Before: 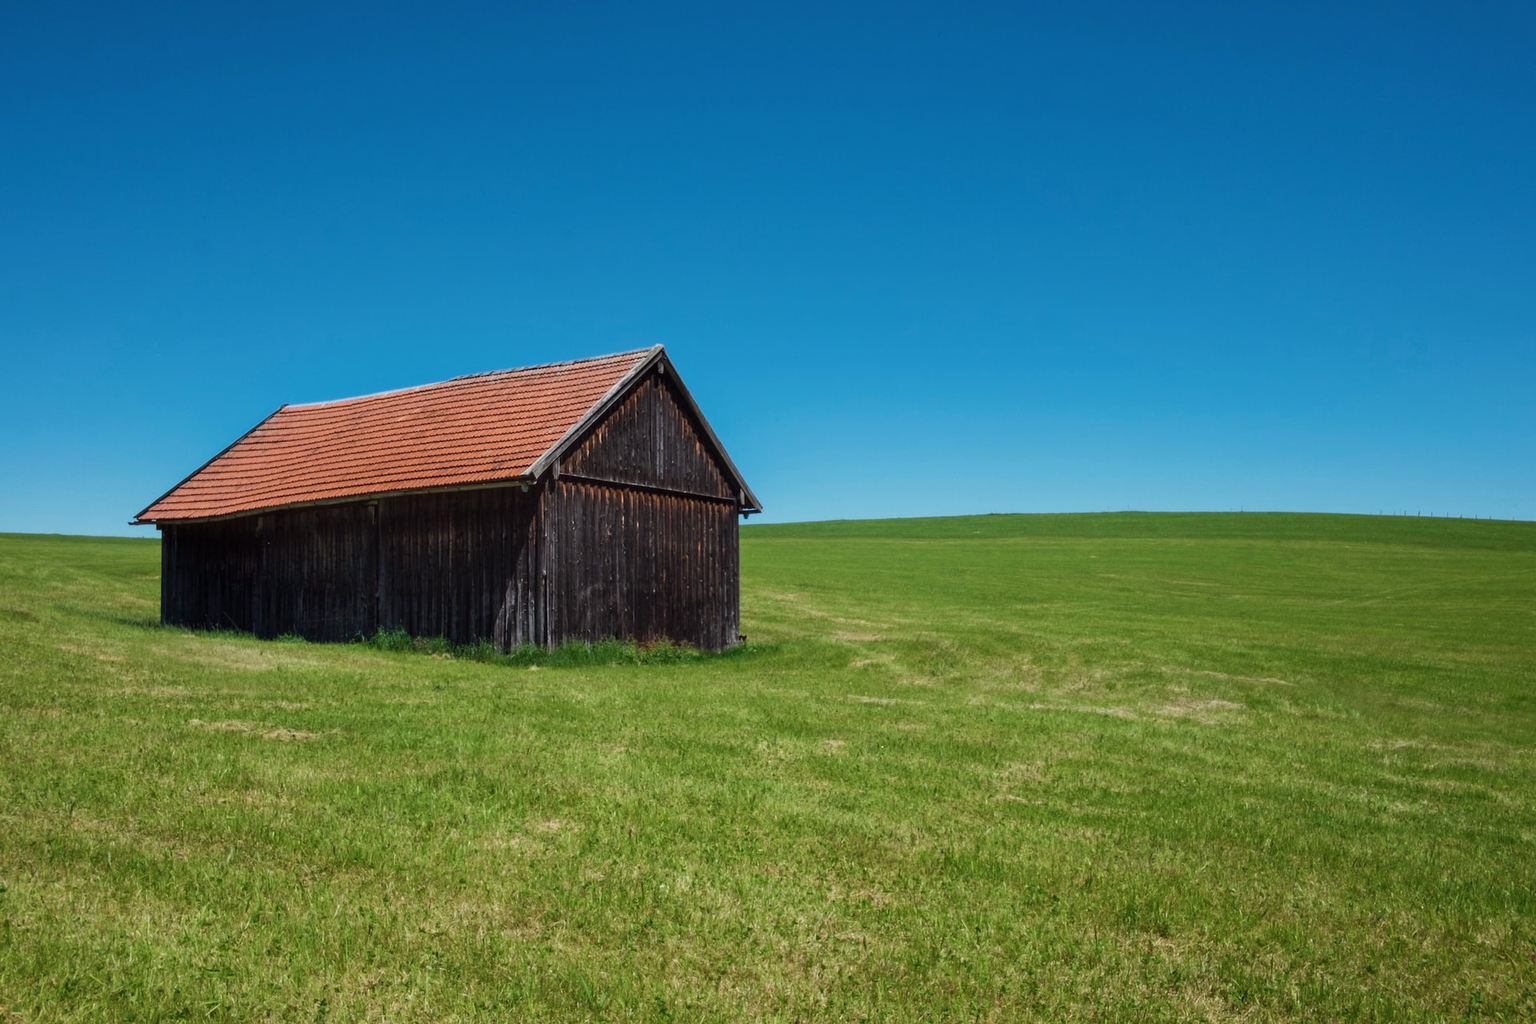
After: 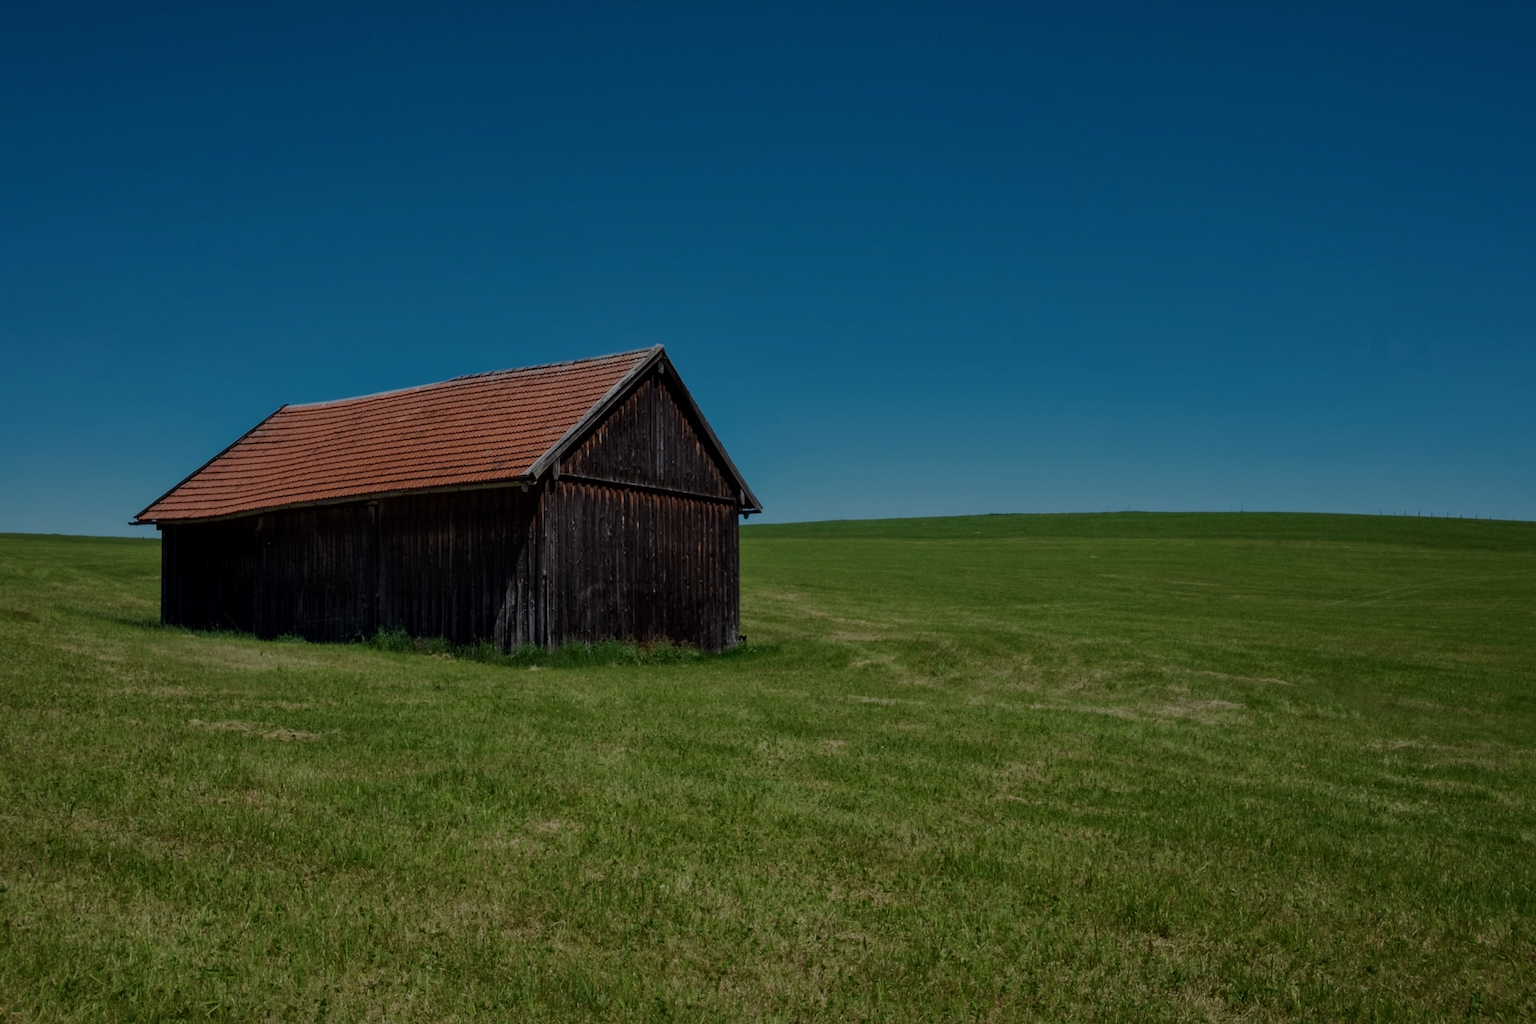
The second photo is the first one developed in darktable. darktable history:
exposure: exposure -1.451 EV, compensate highlight preservation false
local contrast: mode bilateral grid, contrast 19, coarseness 51, detail 119%, midtone range 0.2
